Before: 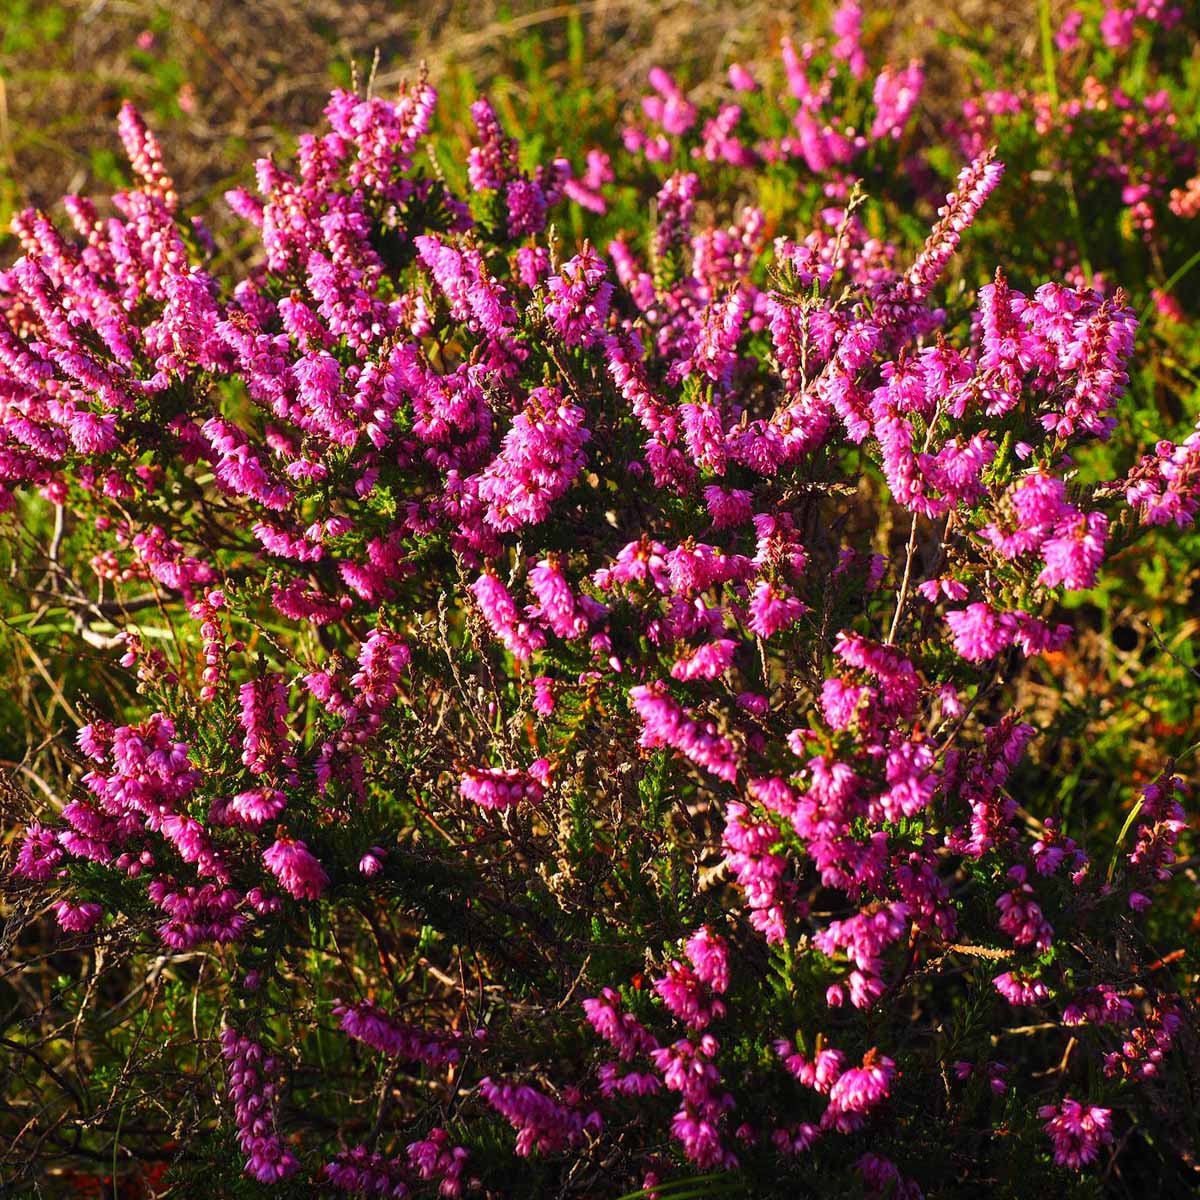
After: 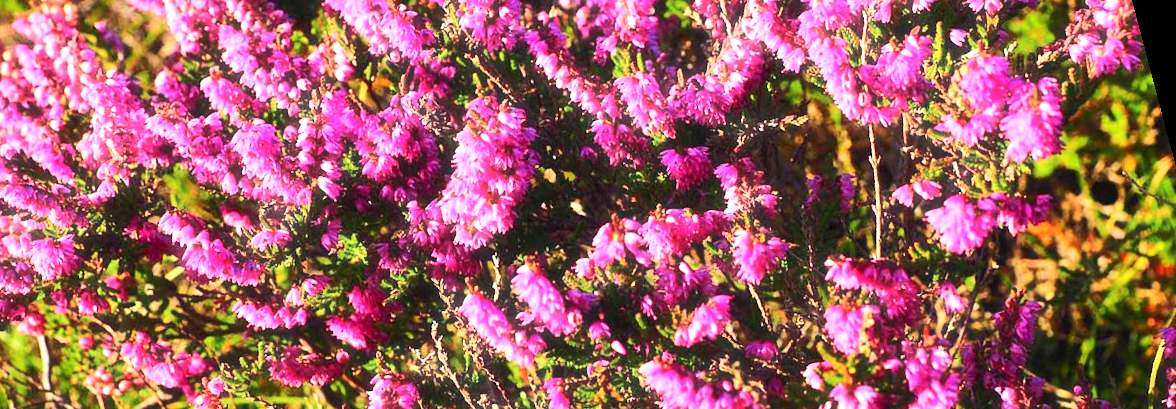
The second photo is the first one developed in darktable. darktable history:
rotate and perspective: rotation -14.8°, crop left 0.1, crop right 0.903, crop top 0.25, crop bottom 0.748
levels: levels [0, 0.435, 0.917]
crop and rotate: top 10.605%, bottom 33.274%
rgb curve: curves: ch0 [(0, 0) (0.284, 0.292) (0.505, 0.644) (1, 1)], compensate middle gray true
tone equalizer: on, module defaults
haze removal: strength -0.1, adaptive false
